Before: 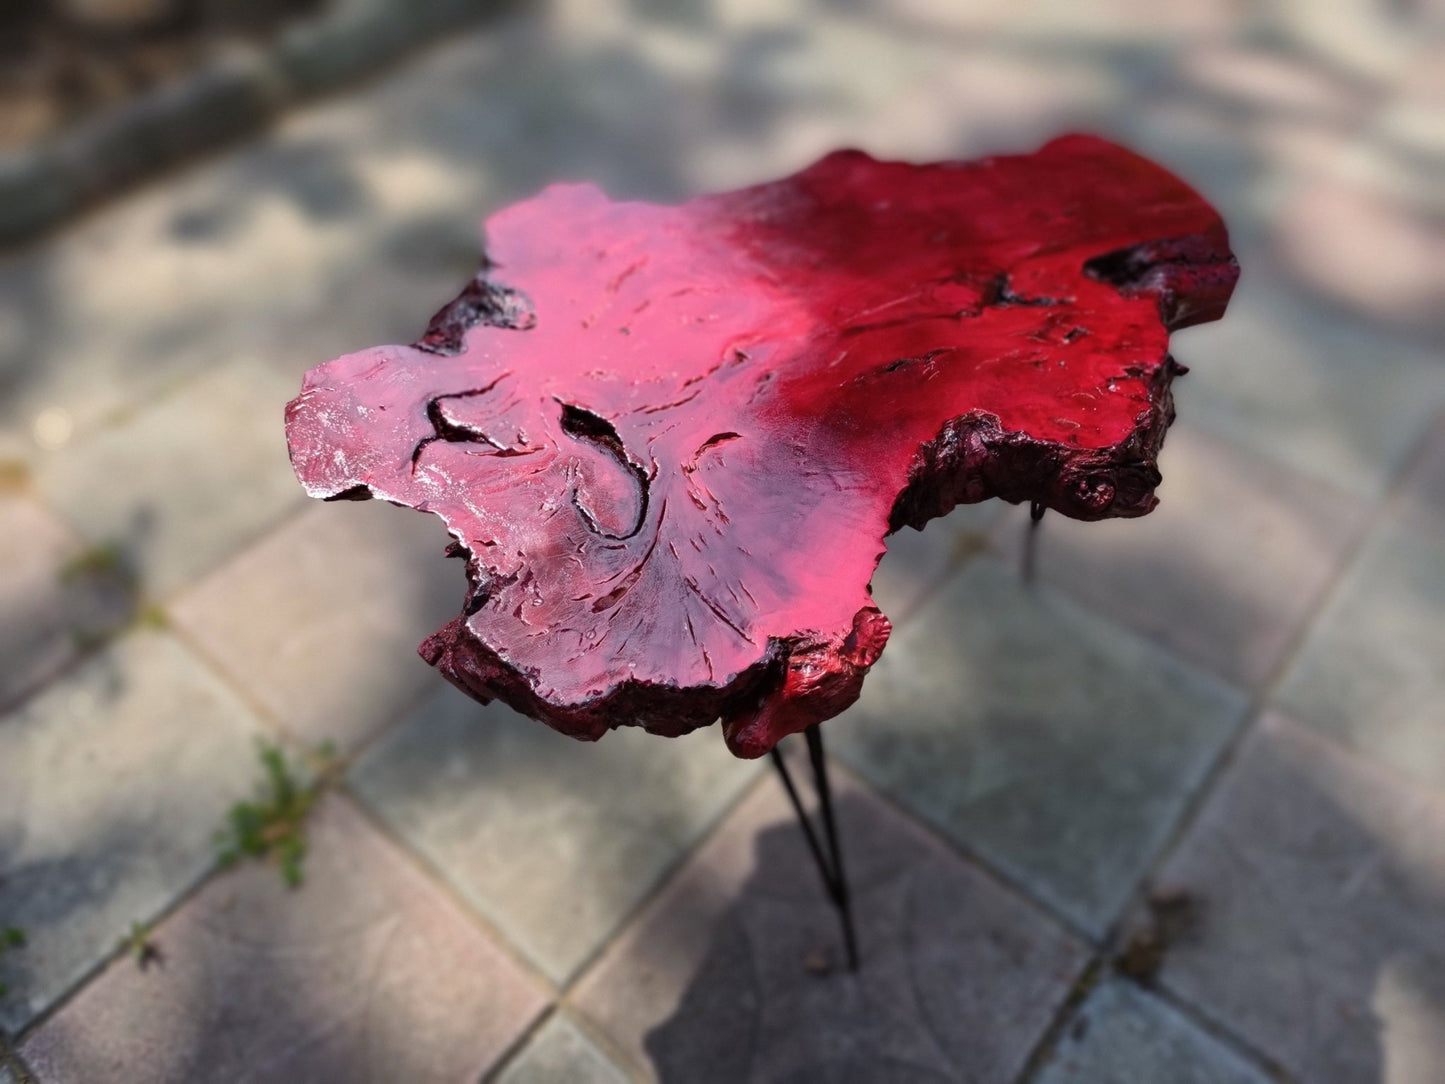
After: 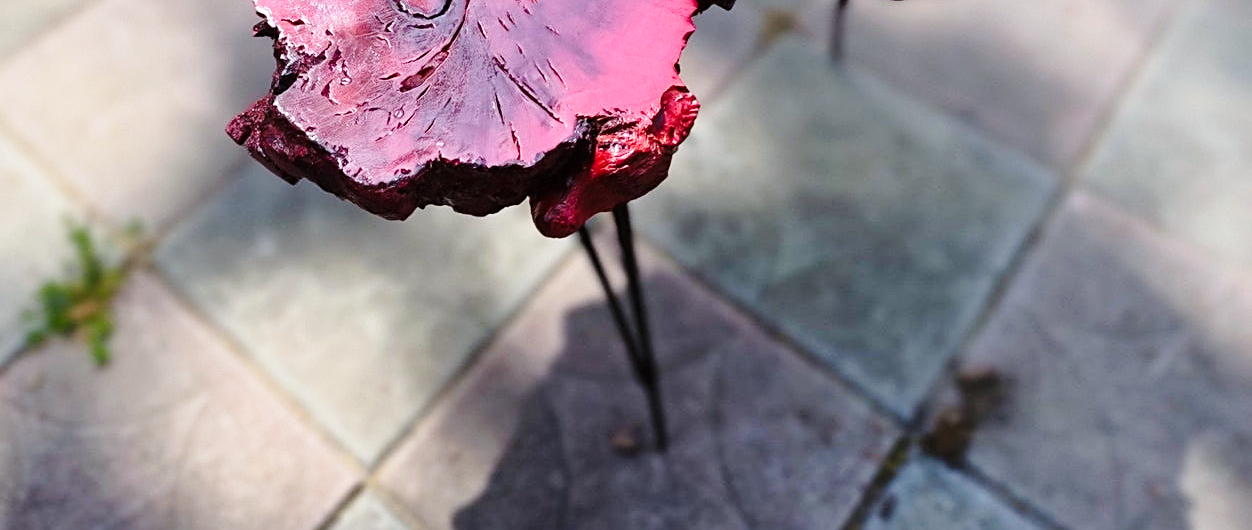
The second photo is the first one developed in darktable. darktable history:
crop and rotate: left 13.306%, top 48.129%, bottom 2.928%
sharpen: on, module defaults
white balance: red 0.98, blue 1.034
base curve: curves: ch0 [(0, 0) (0.028, 0.03) (0.121, 0.232) (0.46, 0.748) (0.859, 0.968) (1, 1)], preserve colors none
